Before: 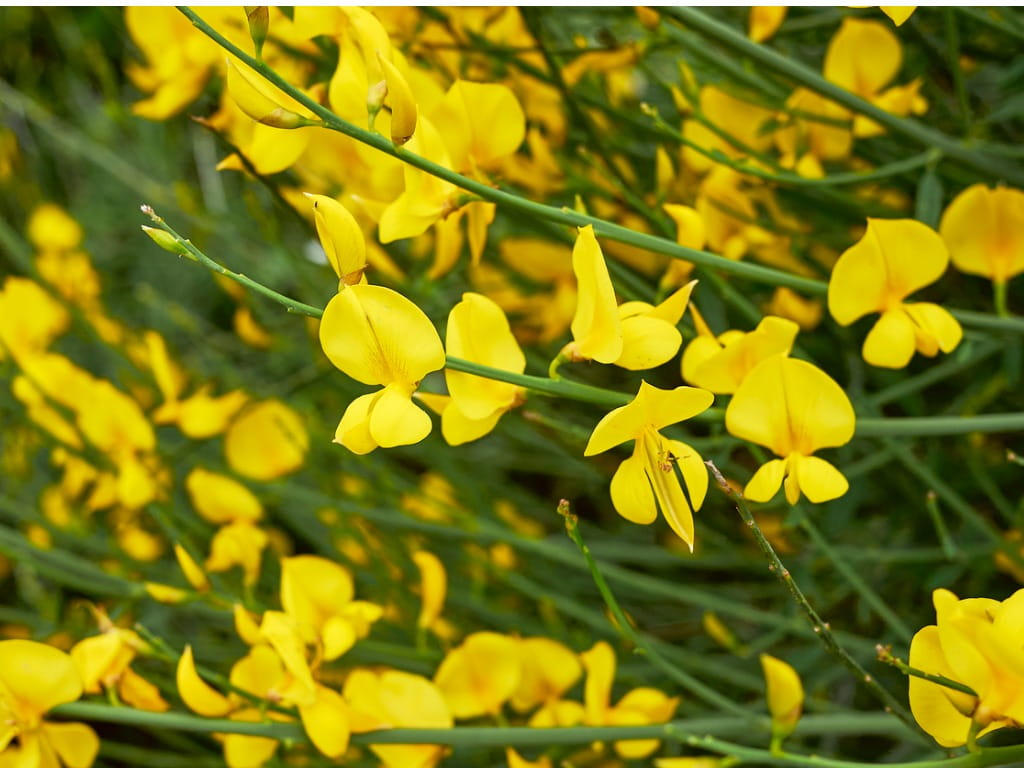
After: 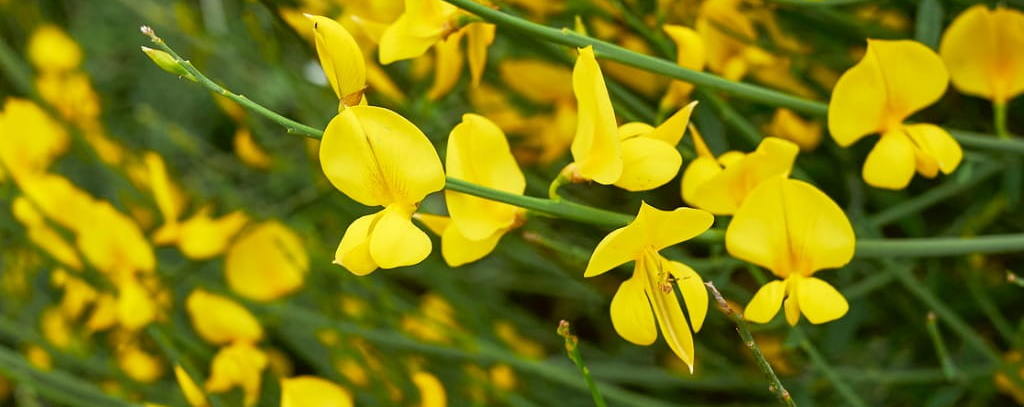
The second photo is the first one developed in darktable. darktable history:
crop and rotate: top 23.357%, bottom 23.518%
